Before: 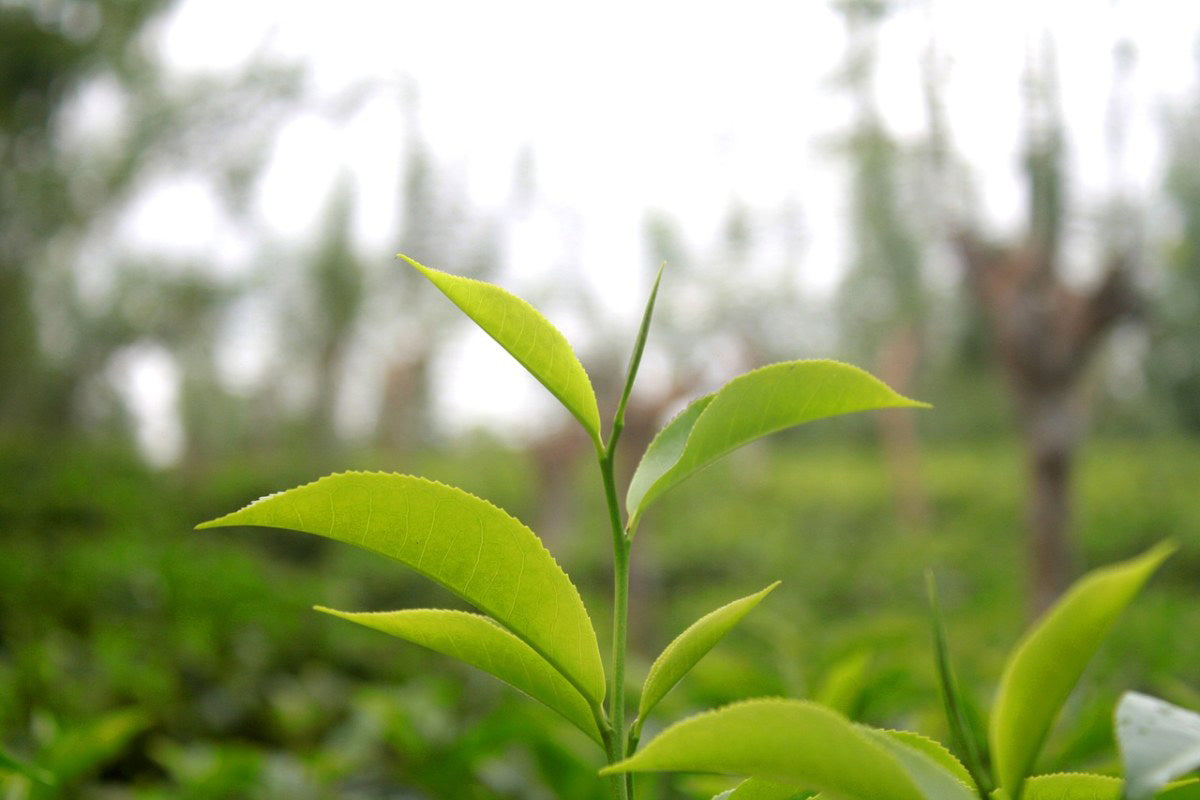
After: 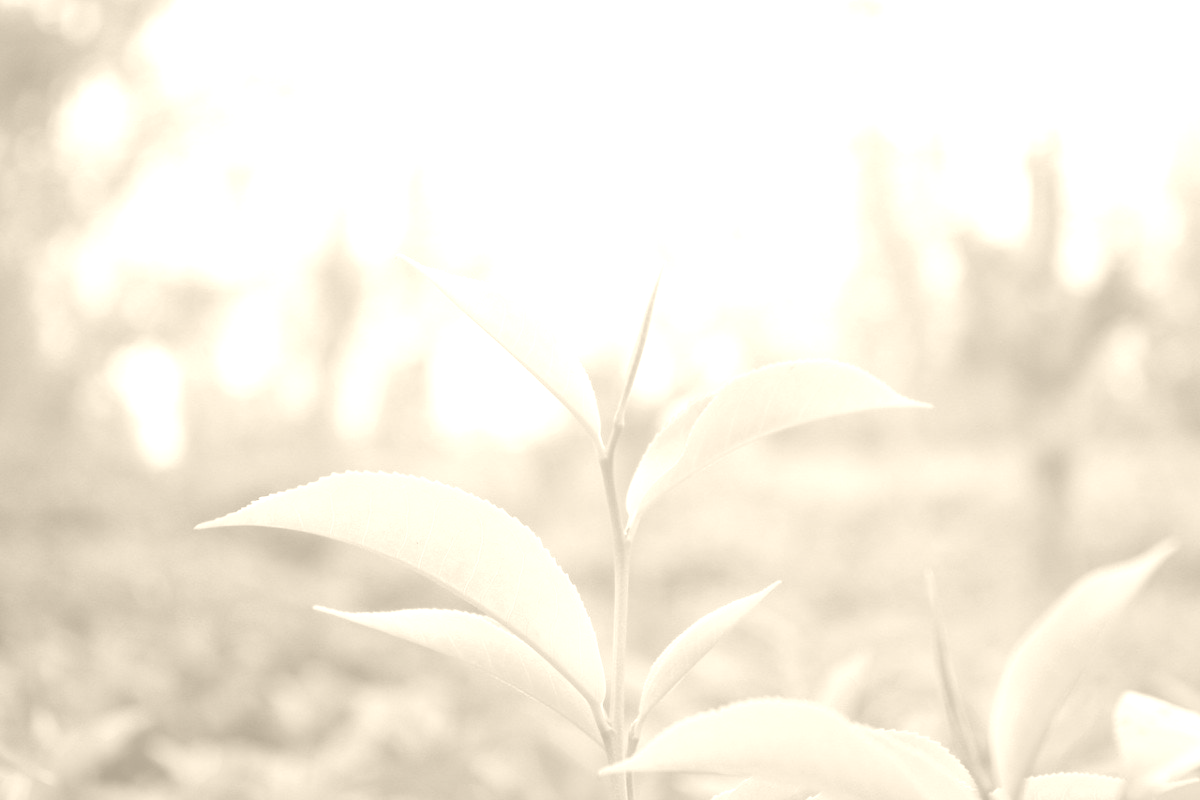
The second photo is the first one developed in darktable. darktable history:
contrast brightness saturation: contrast 0.03, brightness -0.04
colorize: hue 36°, saturation 71%, lightness 80.79%
